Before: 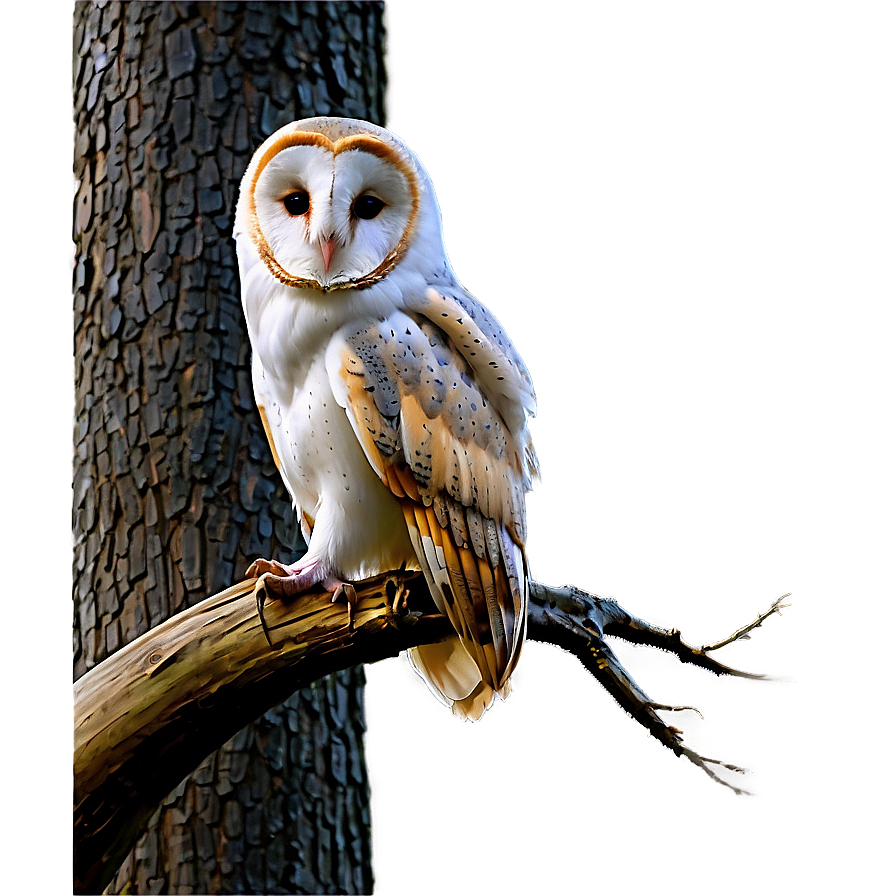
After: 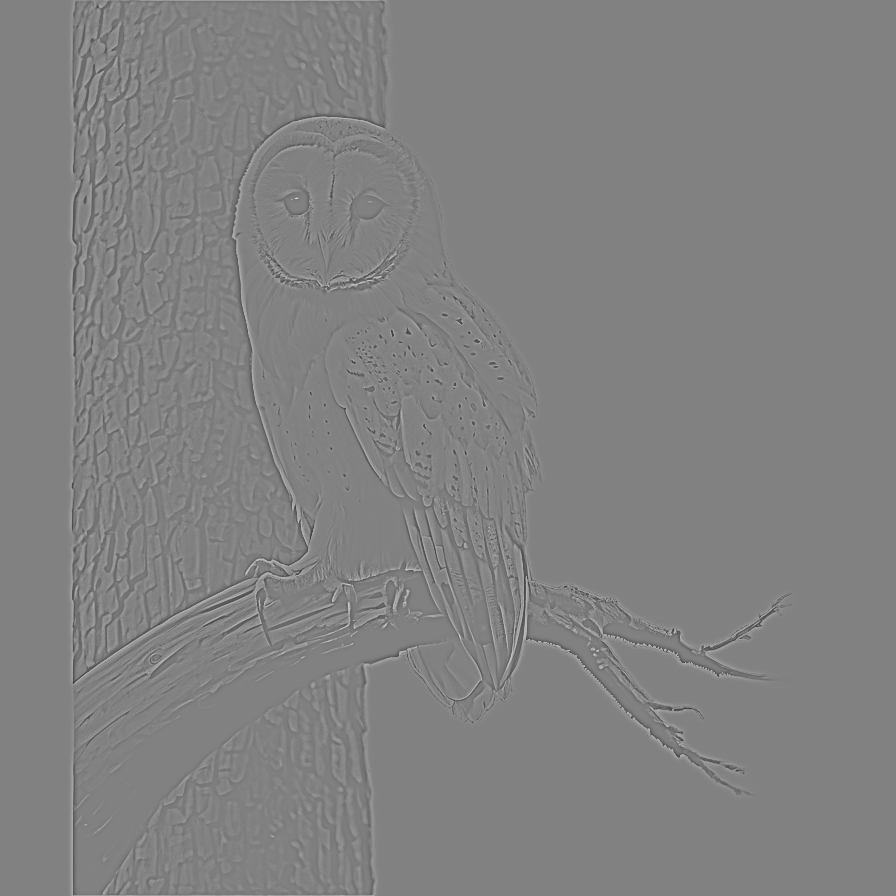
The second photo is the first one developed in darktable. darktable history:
highpass: sharpness 5.84%, contrast boost 8.44%
rgb levels: levels [[0.01, 0.419, 0.839], [0, 0.5, 1], [0, 0.5, 1]]
local contrast: on, module defaults
